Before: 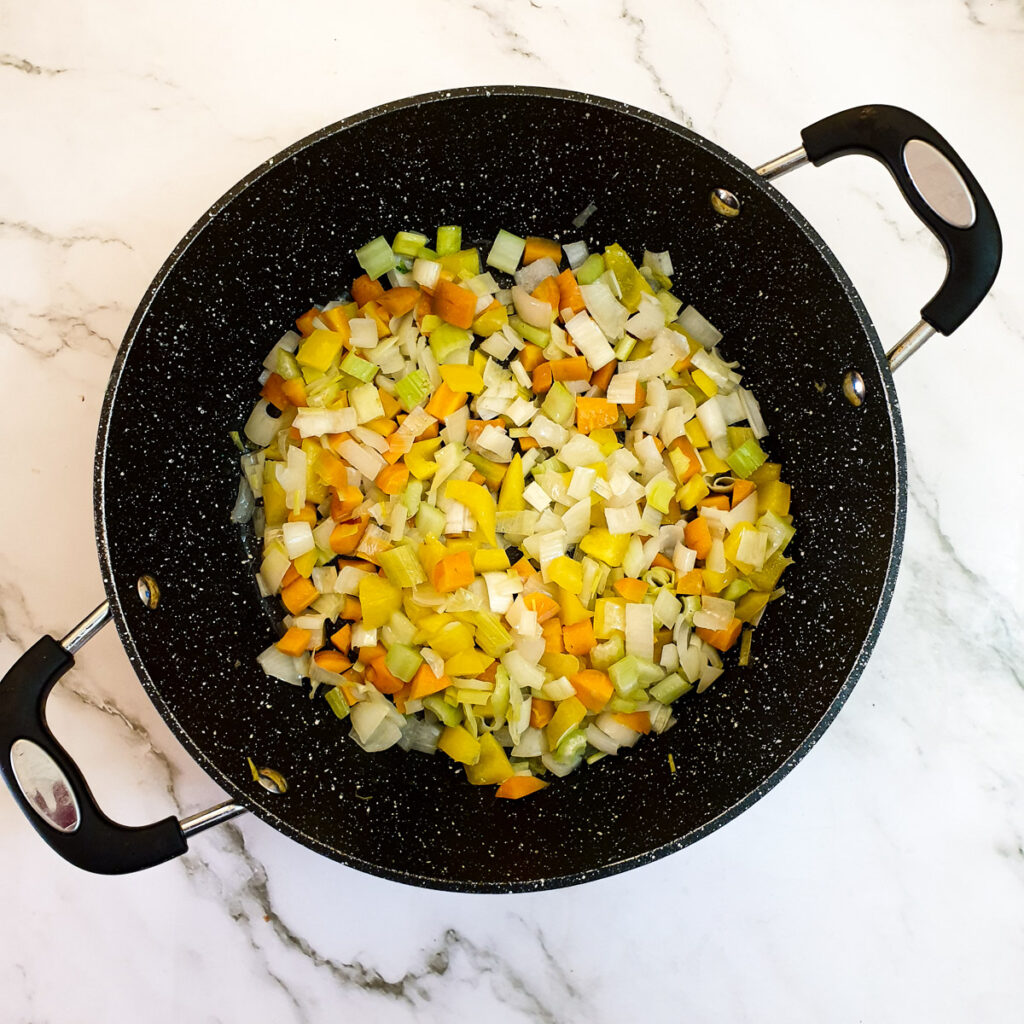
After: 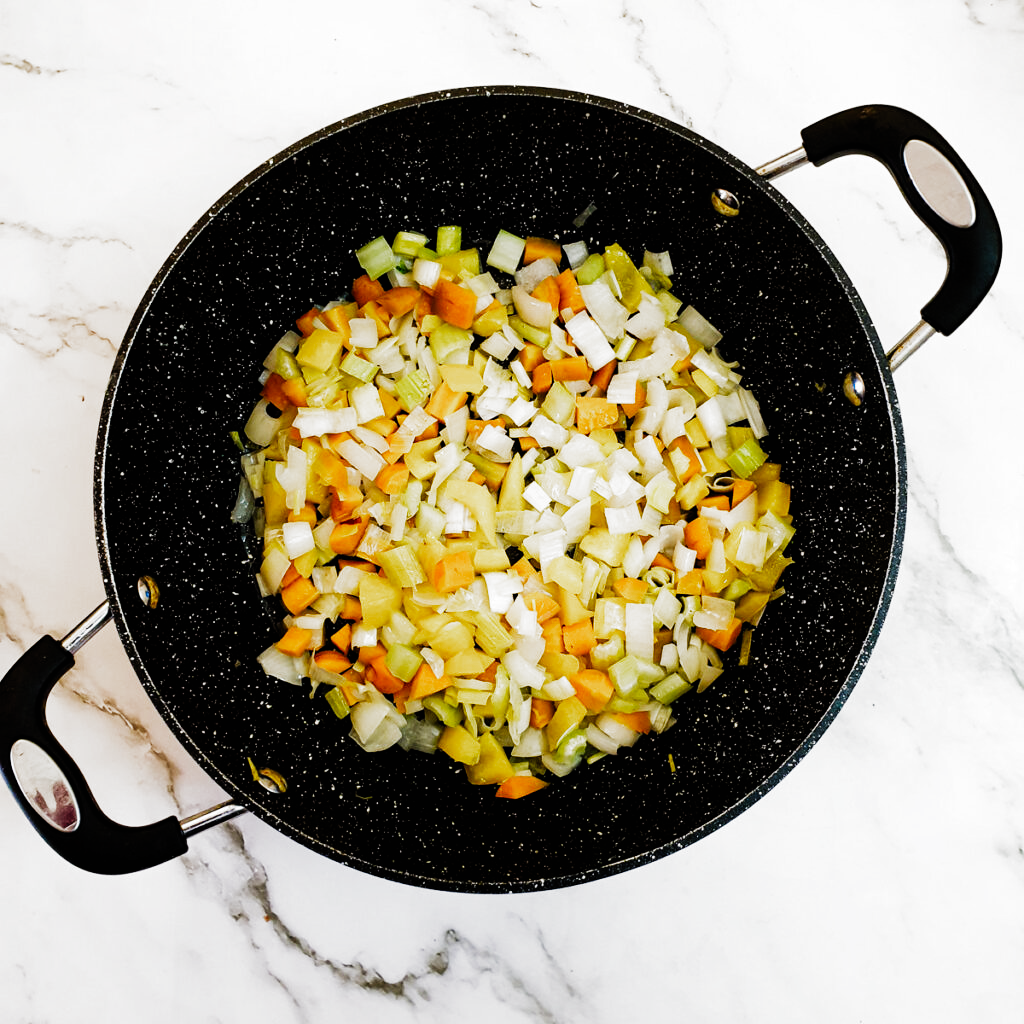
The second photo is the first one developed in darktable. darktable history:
filmic rgb: black relative exposure -6.43 EV, white relative exposure 2.43 EV, threshold 3 EV, hardness 5.27, latitude 0.1%, contrast 1.425, highlights saturation mix 2%, preserve chrominance no, color science v5 (2021), contrast in shadows safe, contrast in highlights safe, enable highlight reconstruction true
